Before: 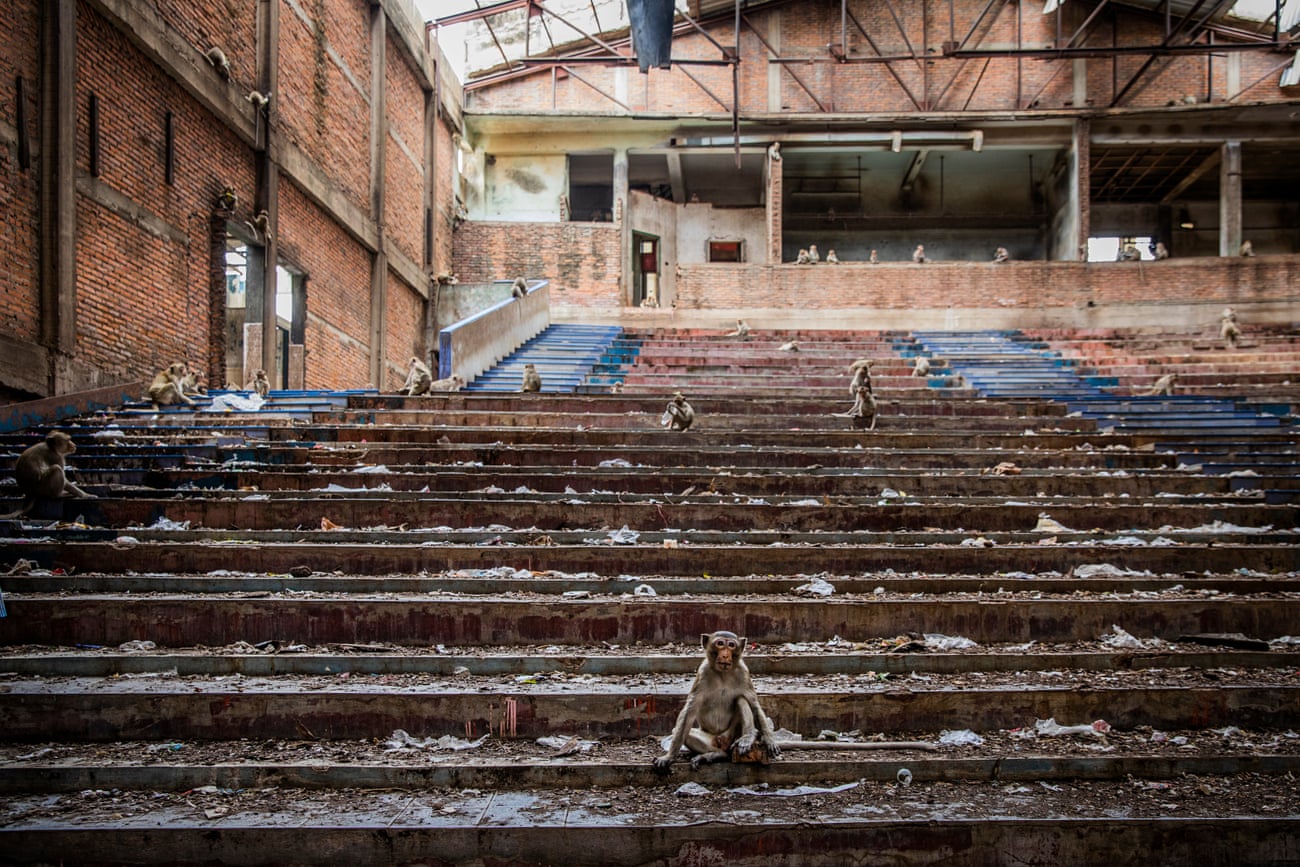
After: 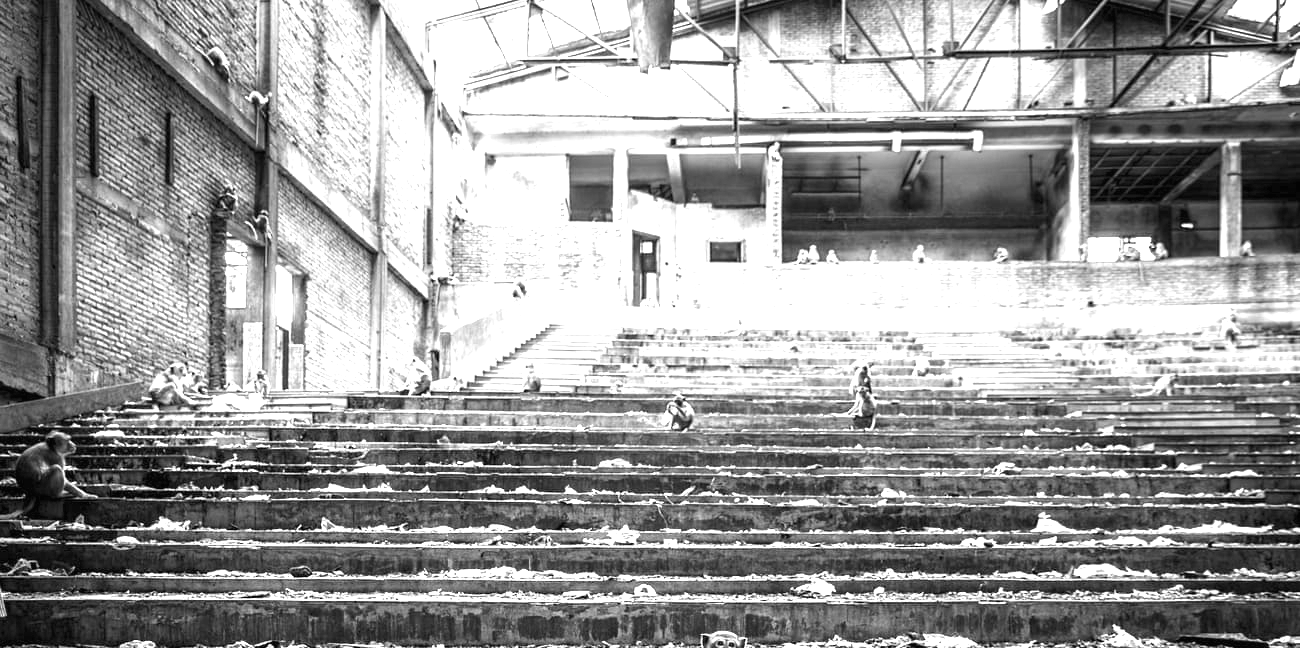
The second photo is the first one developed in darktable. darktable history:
crop: bottom 24.781%
exposure: black level correction 0, exposure 2.105 EV, compensate exposure bias true, compensate highlight preservation false
color calibration: output gray [0.22, 0.42, 0.37, 0], gray › normalize channels true, illuminant as shot in camera, x 0.358, y 0.373, temperature 4628.91 K, gamut compression 0.006
